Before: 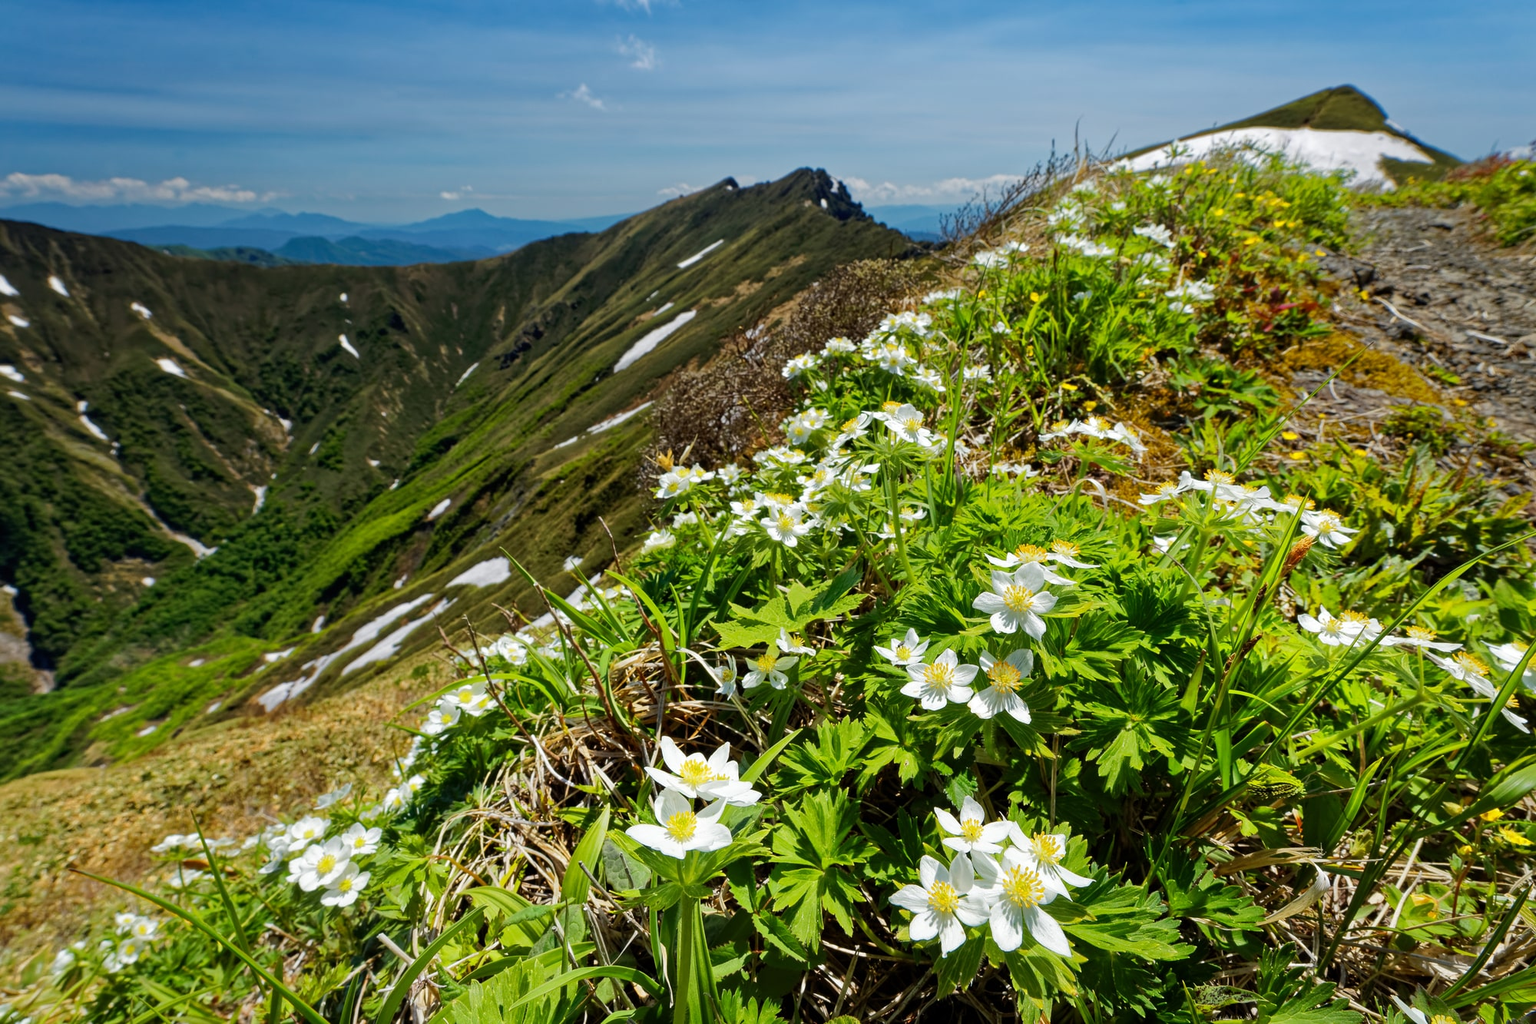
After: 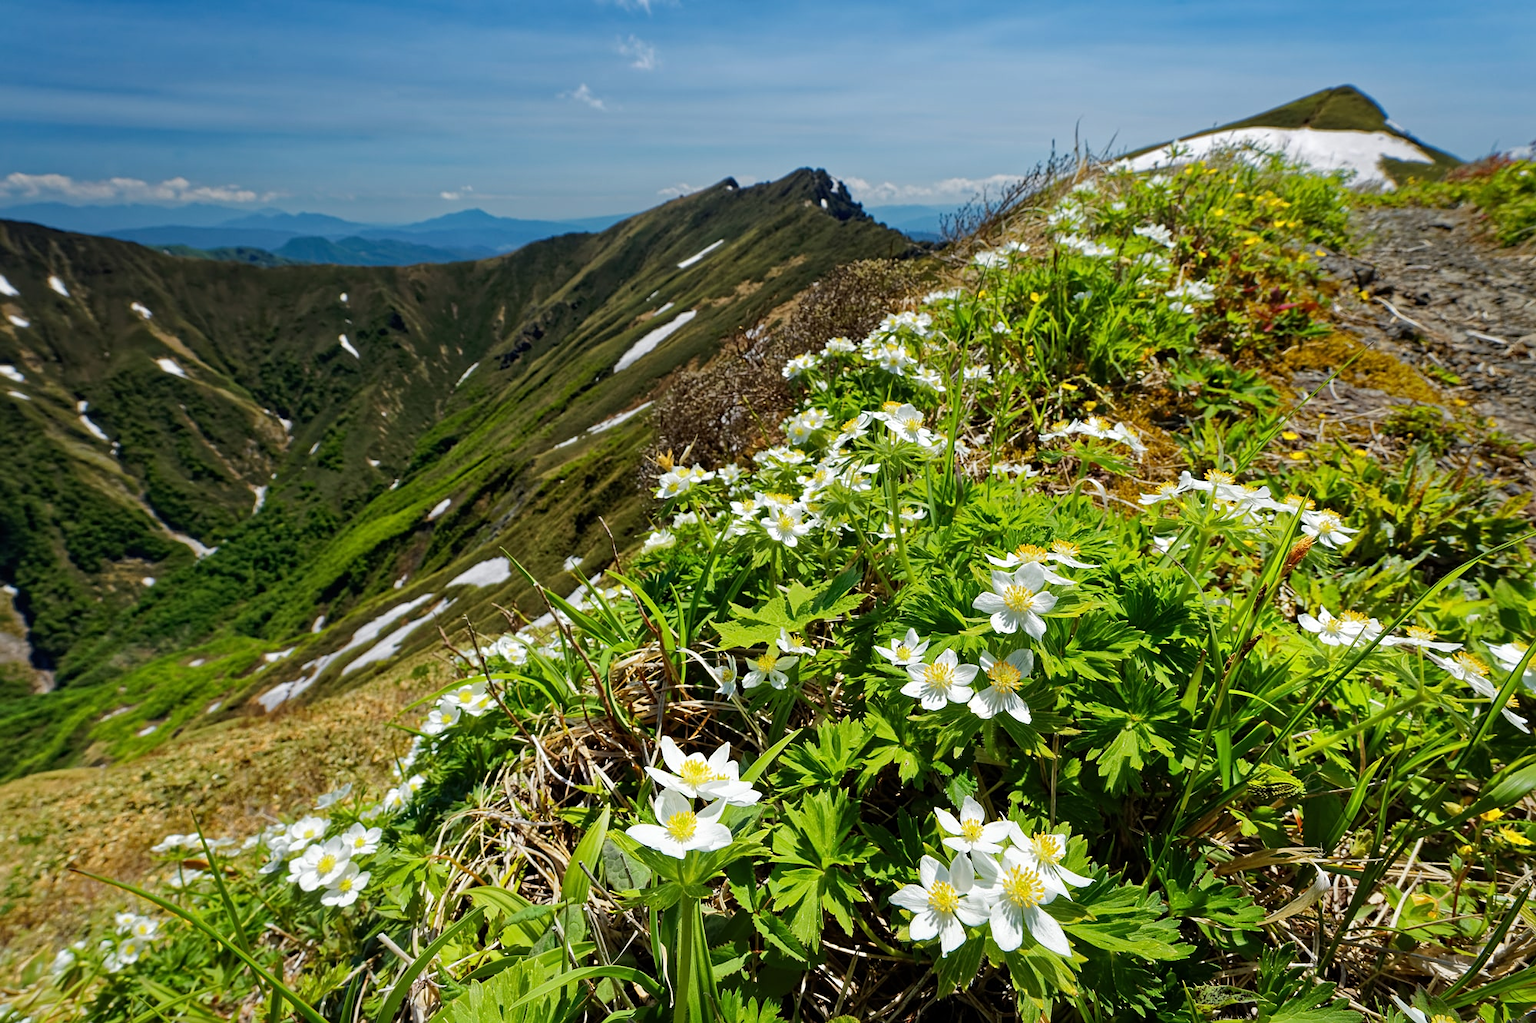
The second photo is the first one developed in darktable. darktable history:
sharpen: amount 0.2
tone equalizer: on, module defaults
